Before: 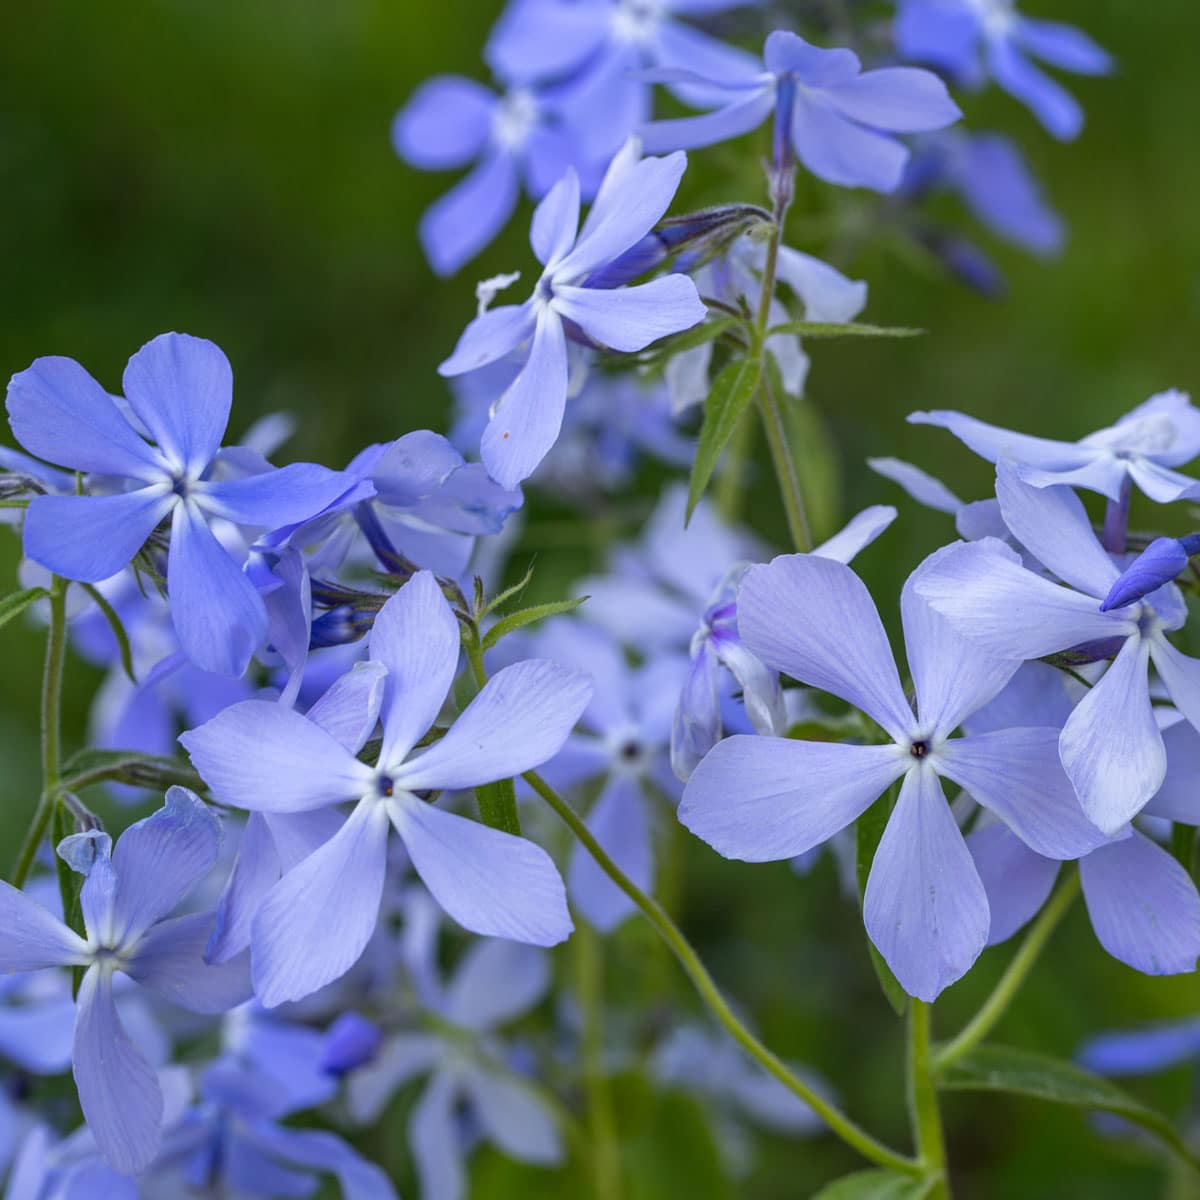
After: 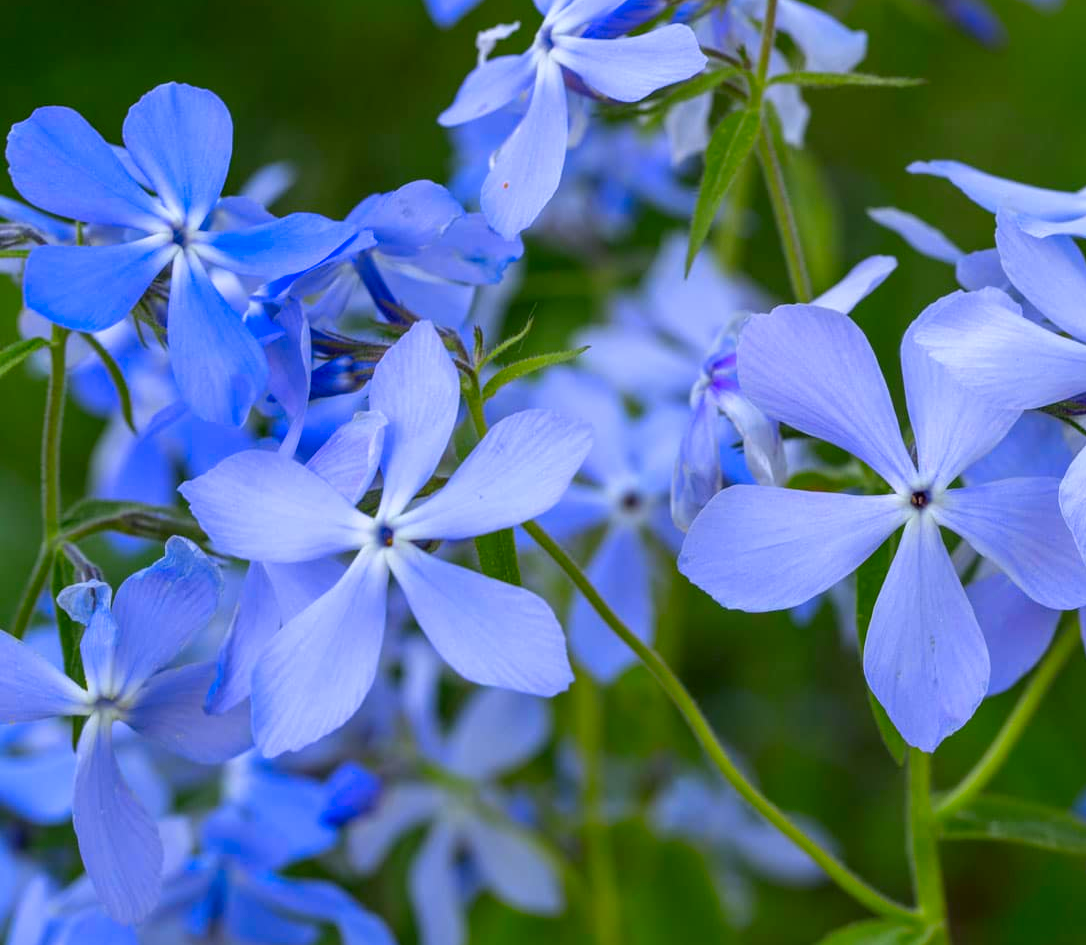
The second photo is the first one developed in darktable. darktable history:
contrast brightness saturation: saturation 0.5
crop: top 20.916%, right 9.437%, bottom 0.316%
